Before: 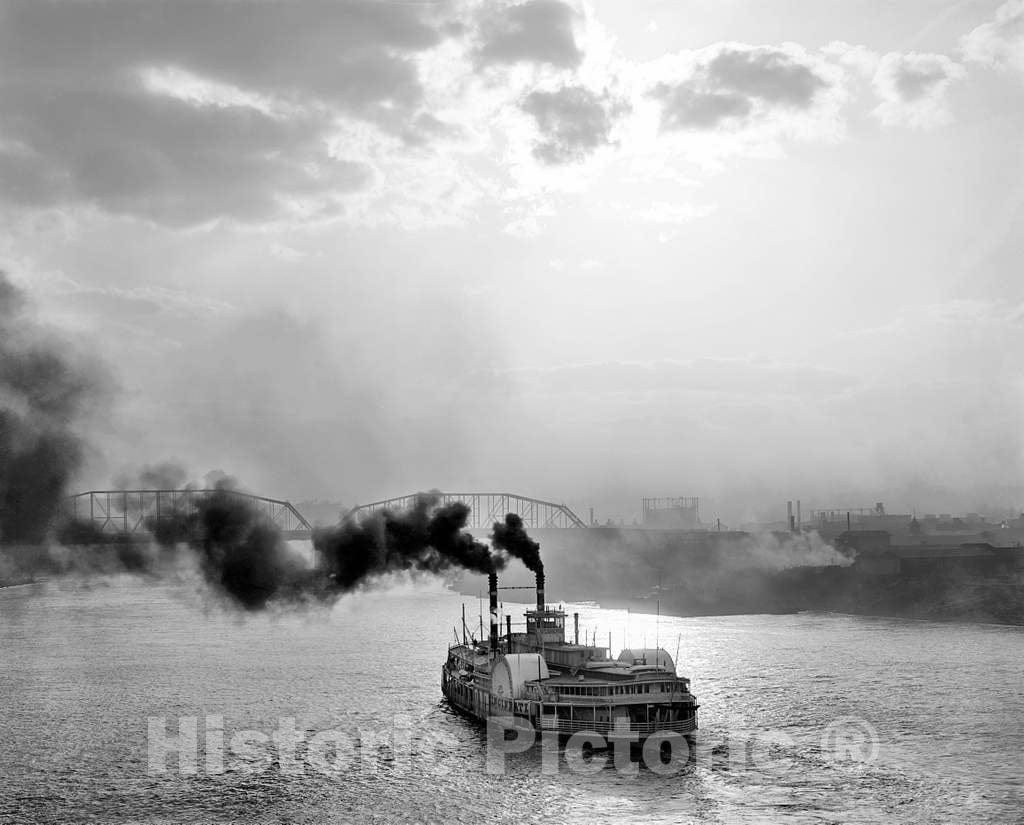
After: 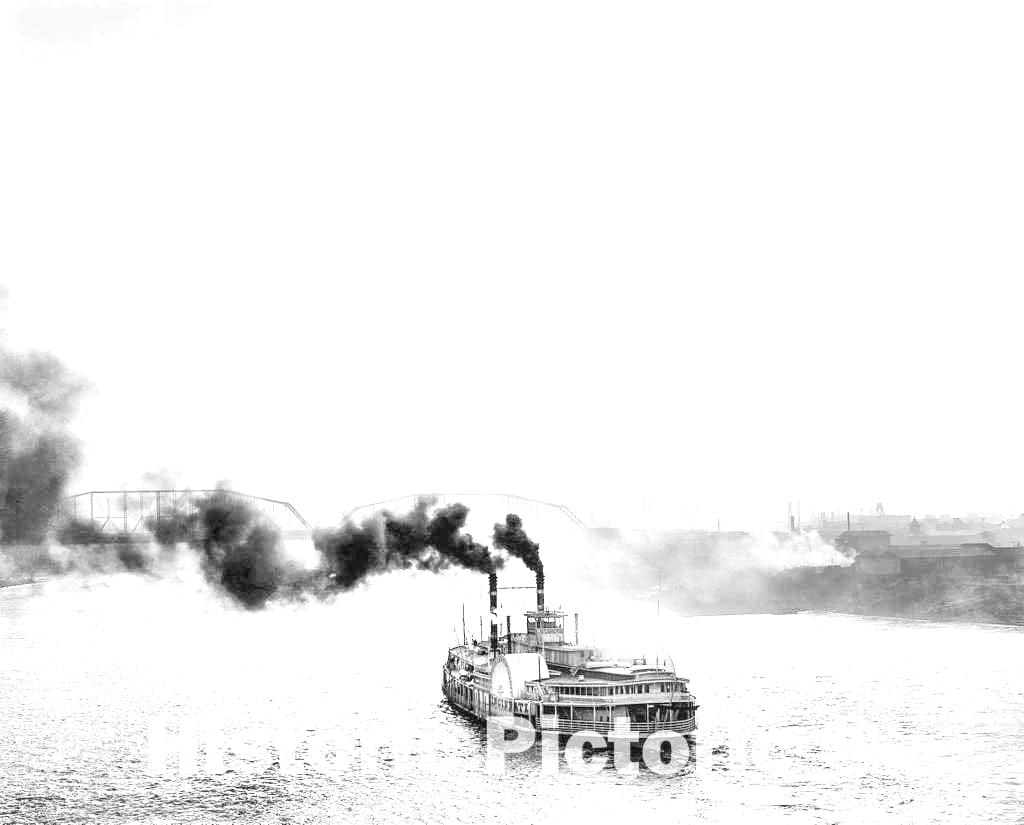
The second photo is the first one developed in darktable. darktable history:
base curve: curves: ch0 [(0, 0) (0.204, 0.334) (0.55, 0.733) (1, 1)], preserve colors none
exposure: exposure 2 EV, compensate exposure bias true, compensate highlight preservation false
local contrast: on, module defaults
color balance rgb: linear chroma grading › global chroma 15%, perceptual saturation grading › global saturation 30%
